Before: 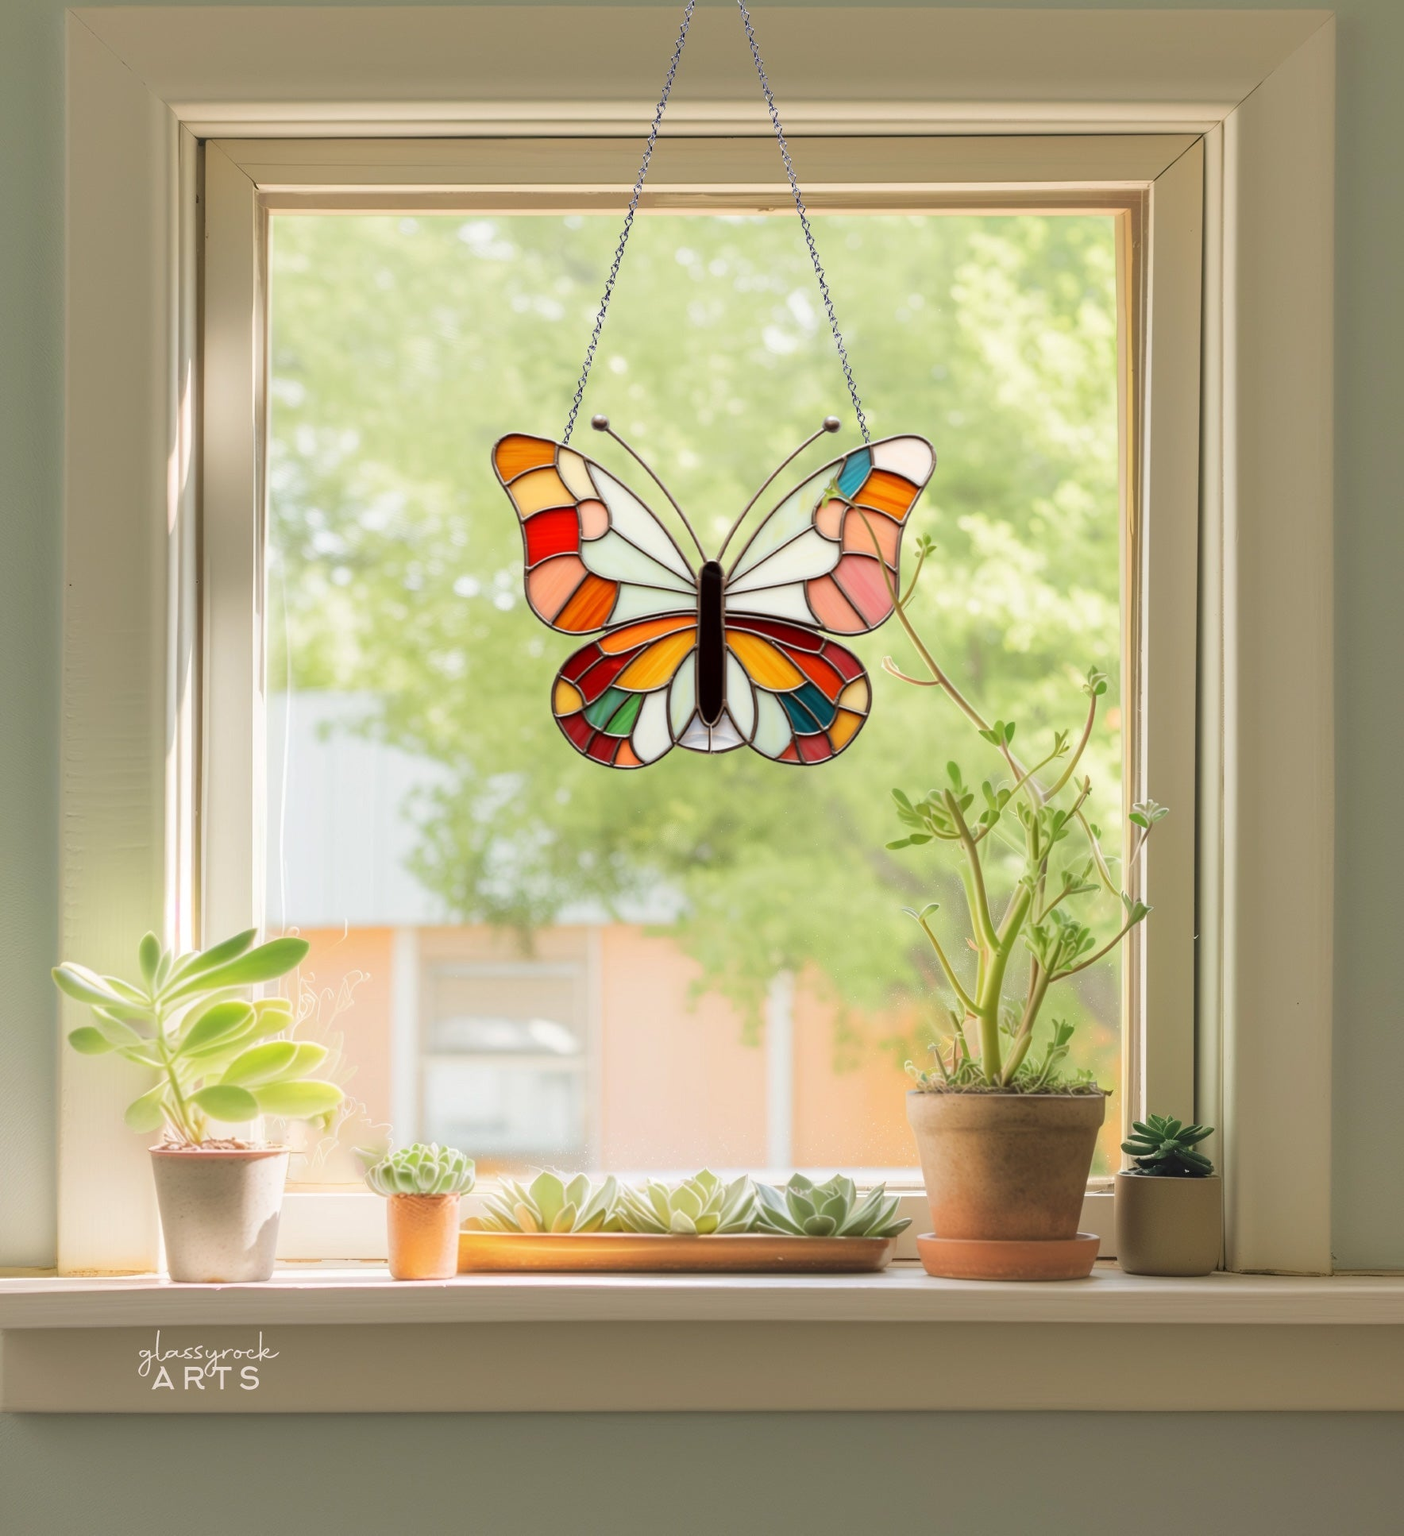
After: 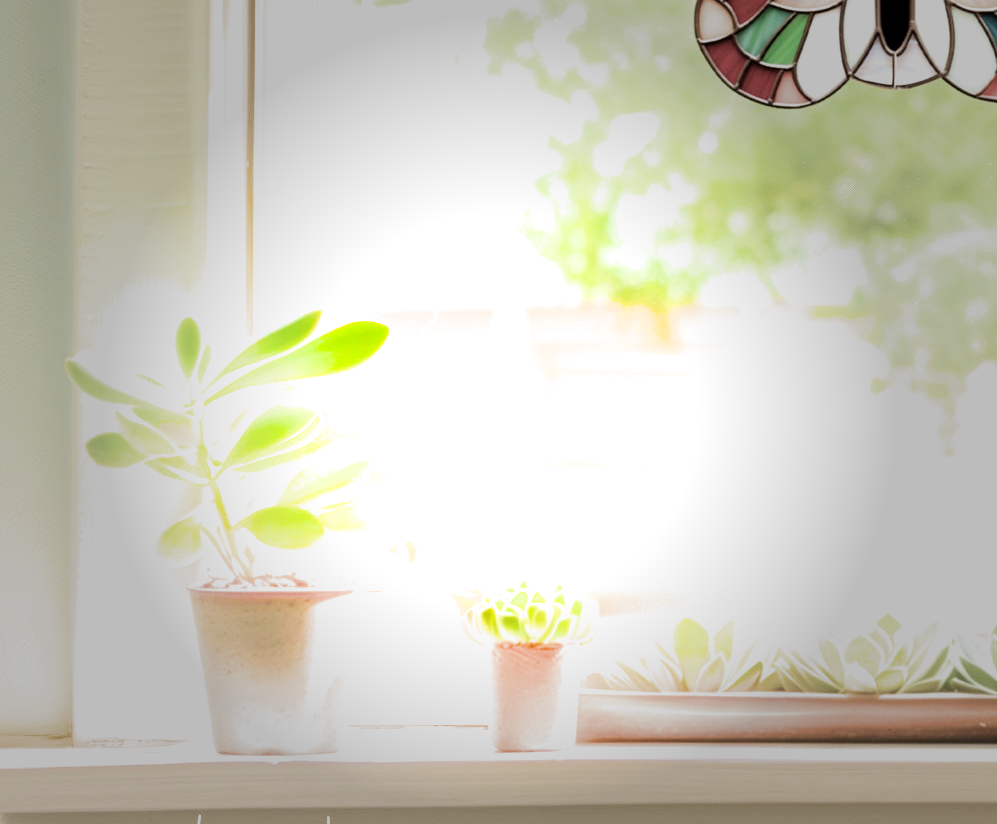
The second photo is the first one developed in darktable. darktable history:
filmic rgb: black relative exposure -8.15 EV, white relative exposure 3.76 EV, hardness 4.46
crop: top 44.483%, right 43.593%, bottom 12.892%
vignetting: fall-off start 40%, fall-off radius 40%
color balance rgb: linear chroma grading › global chroma 9%, perceptual saturation grading › global saturation 36%, perceptual saturation grading › shadows 35%, perceptual brilliance grading › global brilliance 15%, perceptual brilliance grading › shadows -35%, global vibrance 15%
exposure: black level correction 0.001, exposure 1.398 EV, compensate exposure bias true, compensate highlight preservation false
